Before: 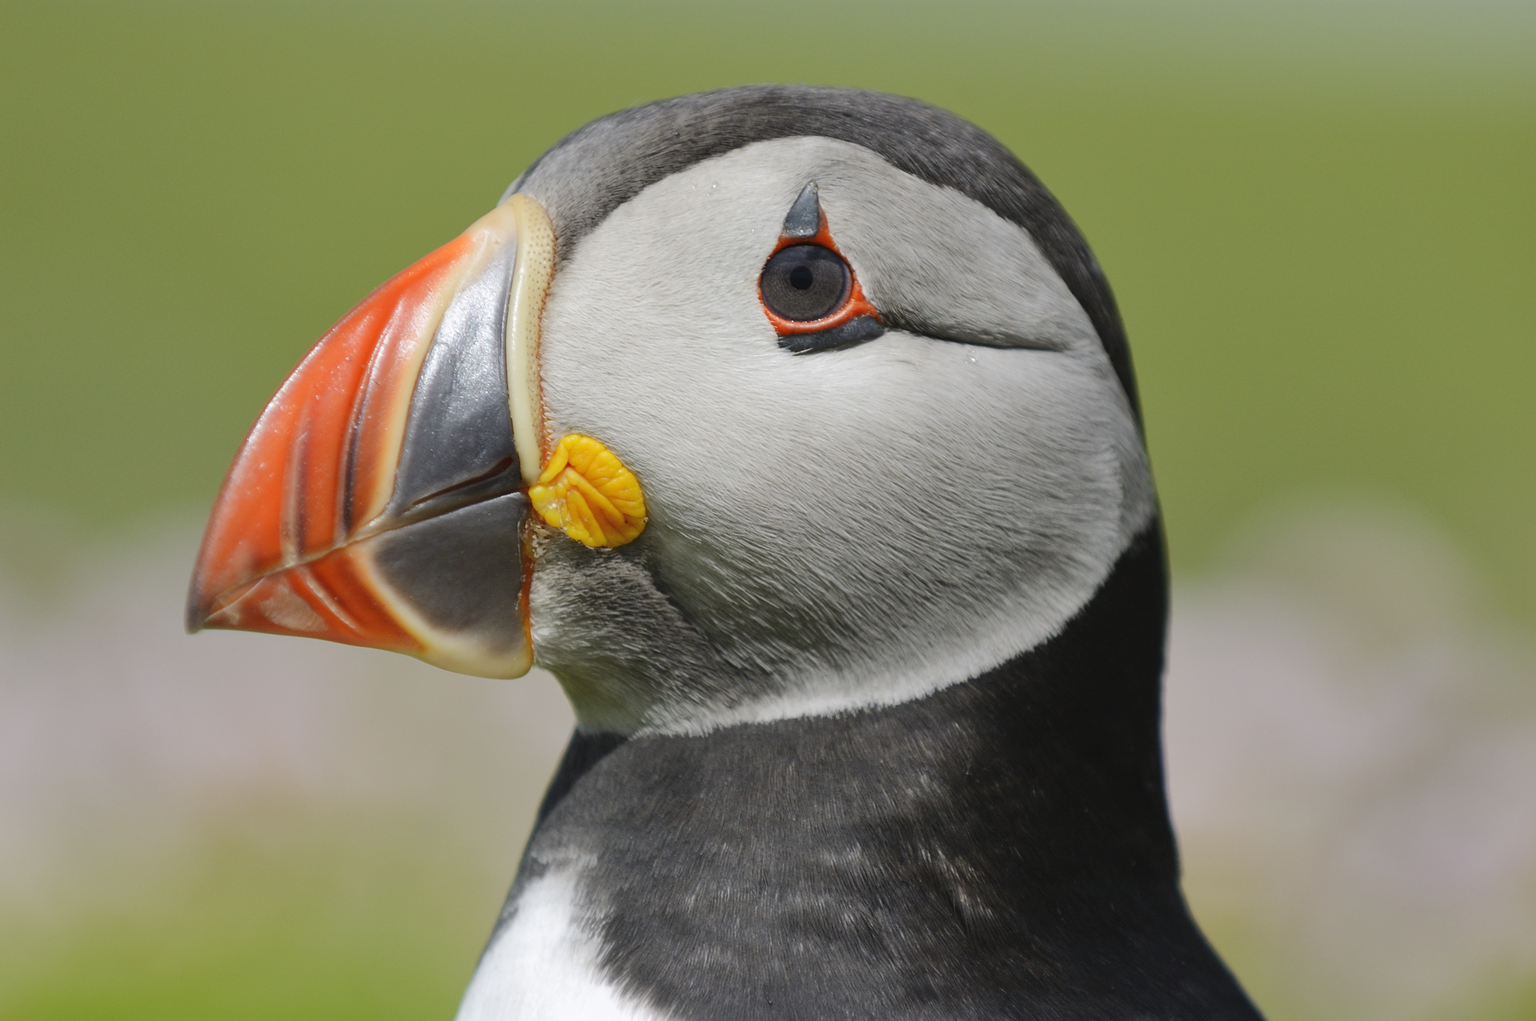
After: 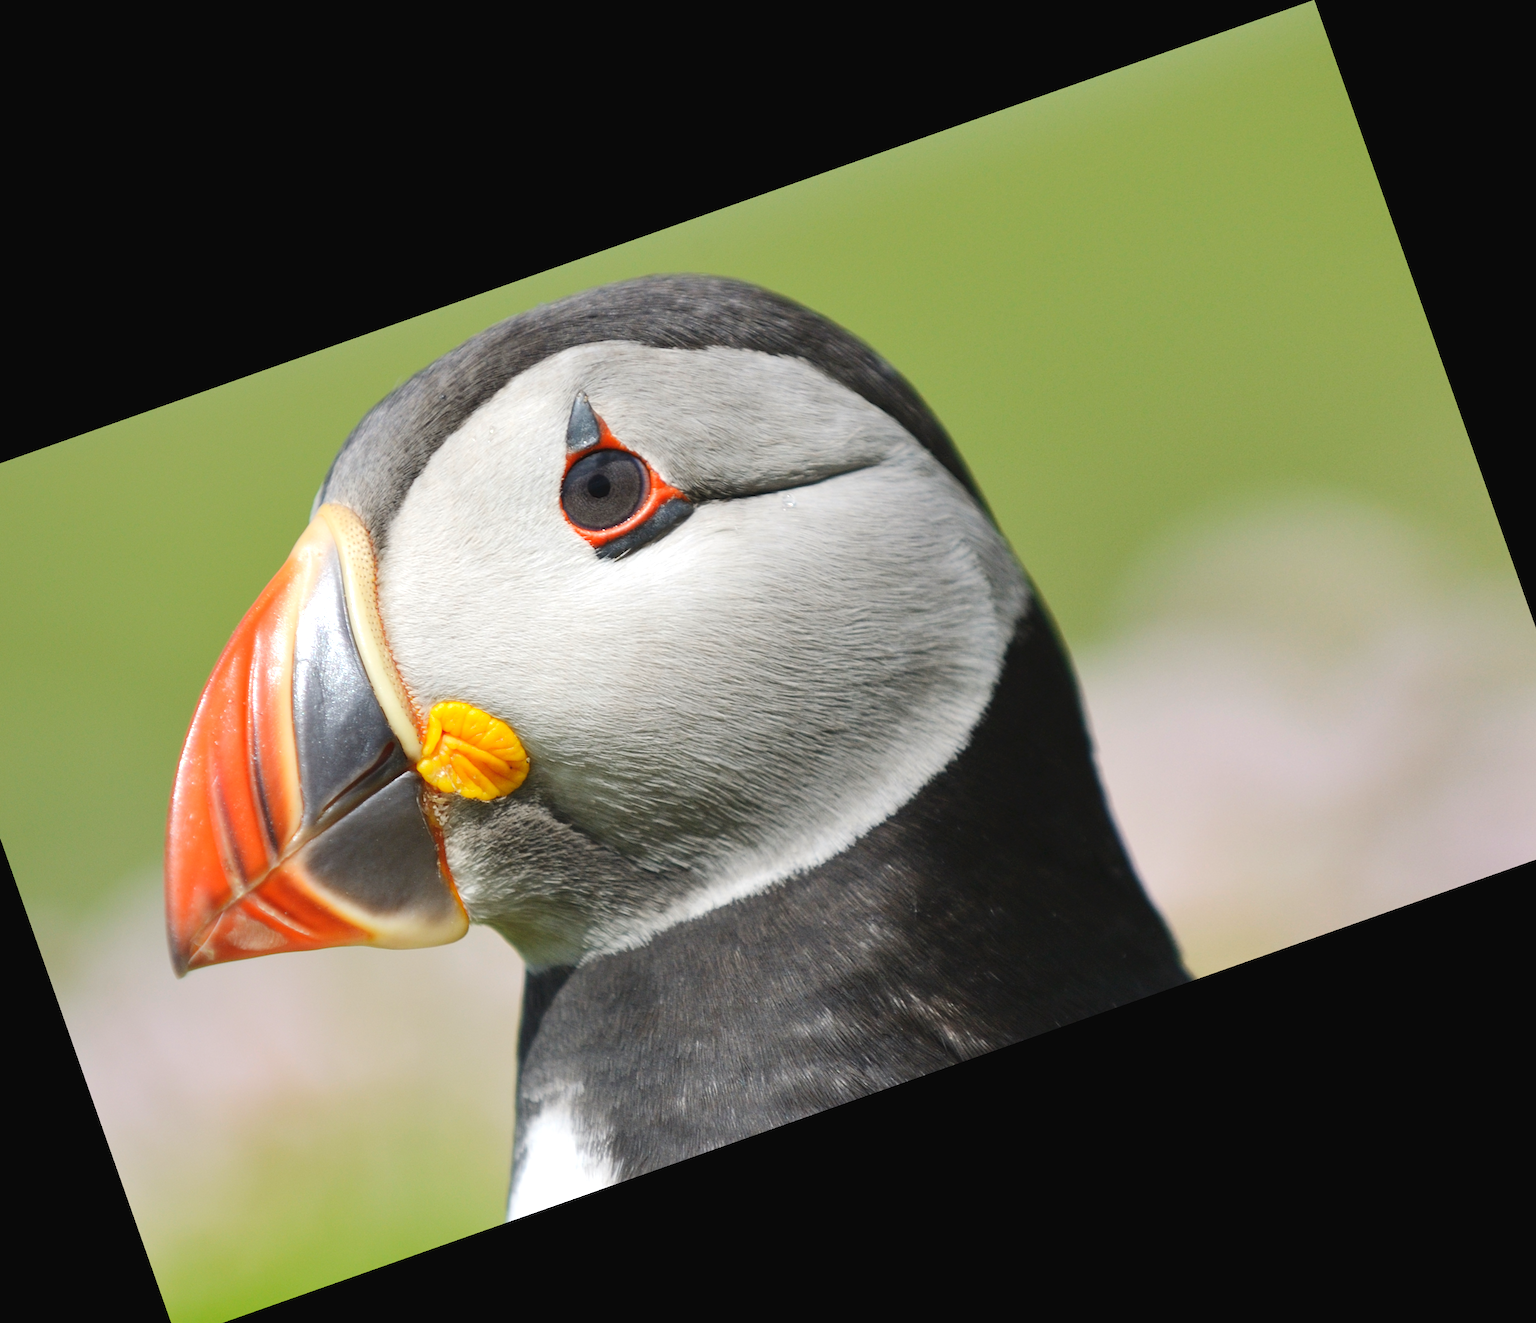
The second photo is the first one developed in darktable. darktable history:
exposure: black level correction -0.002, exposure 0.54 EV, compensate highlight preservation false
rotate and perspective: rotation 1.69°, lens shift (vertical) -0.023, lens shift (horizontal) -0.291, crop left 0.025, crop right 0.988, crop top 0.092, crop bottom 0.842
crop and rotate: angle 19.43°, left 6.812%, right 4.125%, bottom 1.087%
